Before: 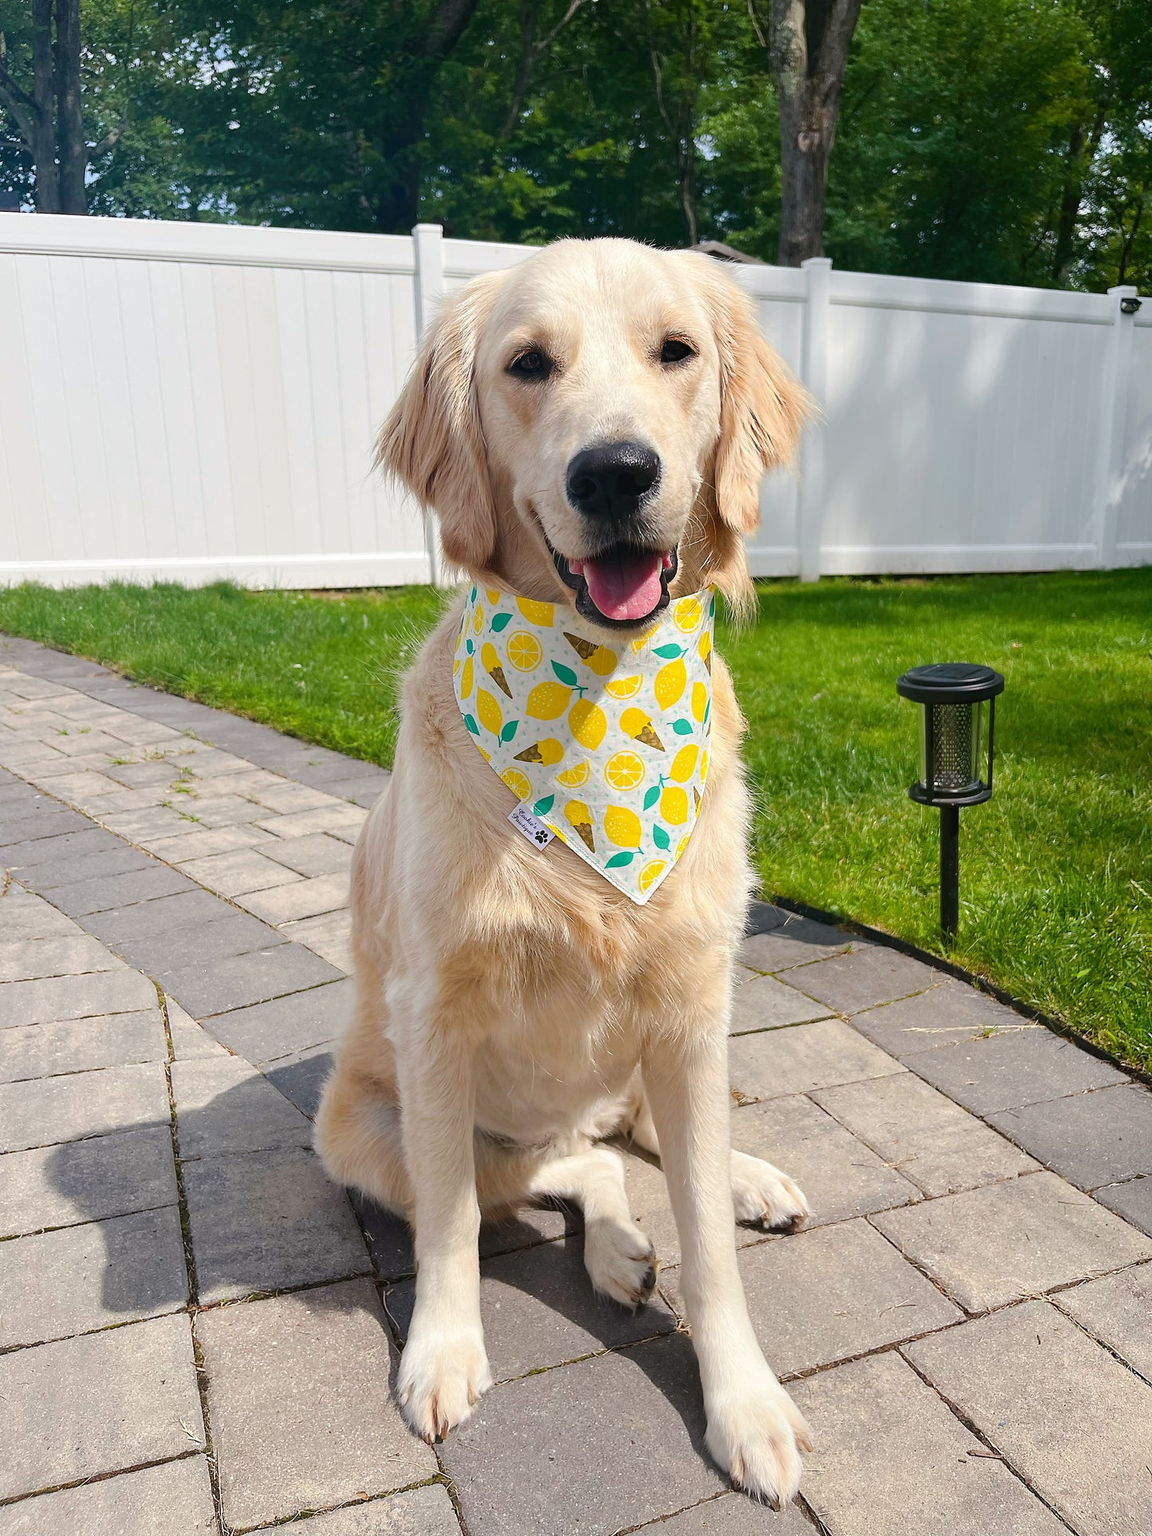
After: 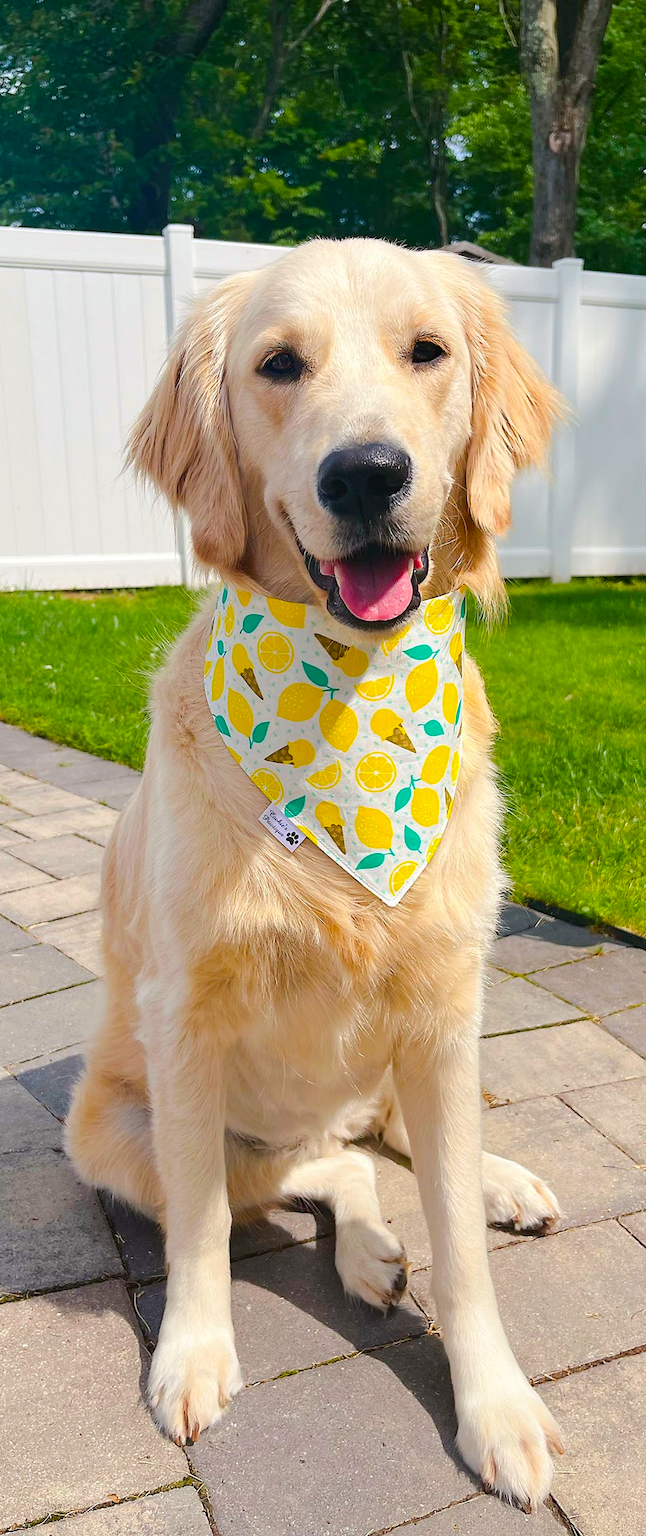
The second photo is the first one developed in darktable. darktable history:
color balance rgb: perceptual saturation grading › global saturation 25%, perceptual brilliance grading › mid-tones 10%, perceptual brilliance grading › shadows 15%, global vibrance 20%
crop: left 21.674%, right 22.086%
